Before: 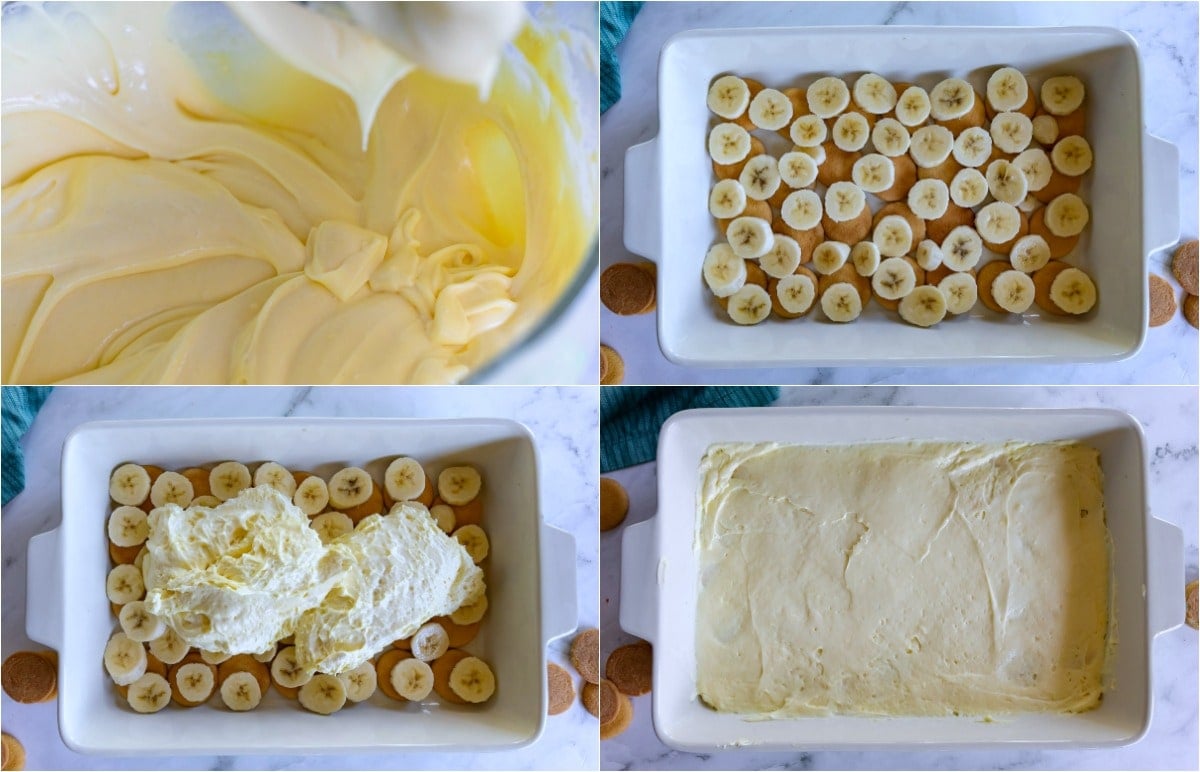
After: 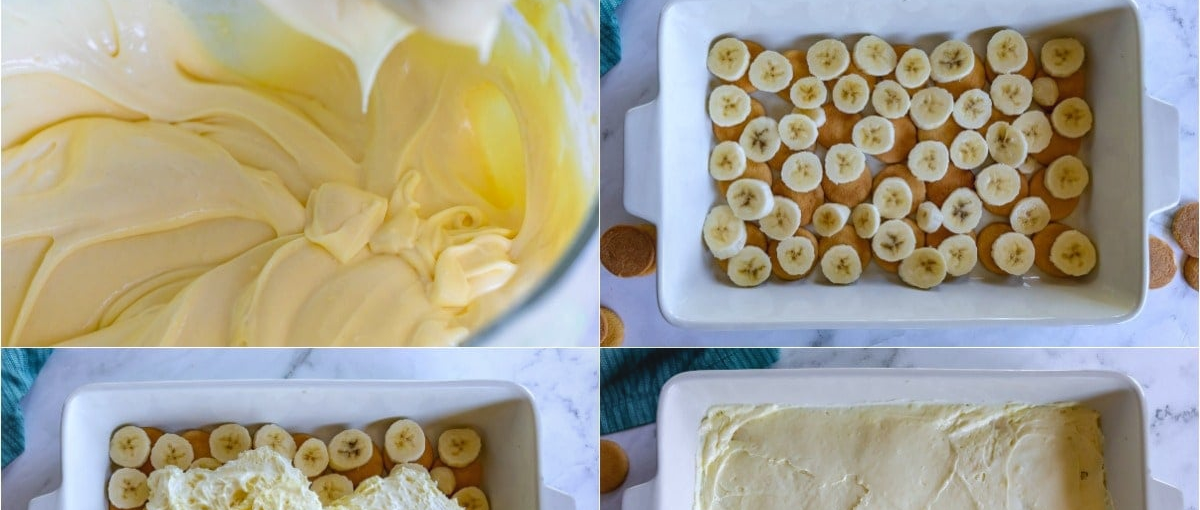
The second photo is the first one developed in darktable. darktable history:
crop and rotate: top 4.932%, bottom 29.005%
local contrast: detail 110%
